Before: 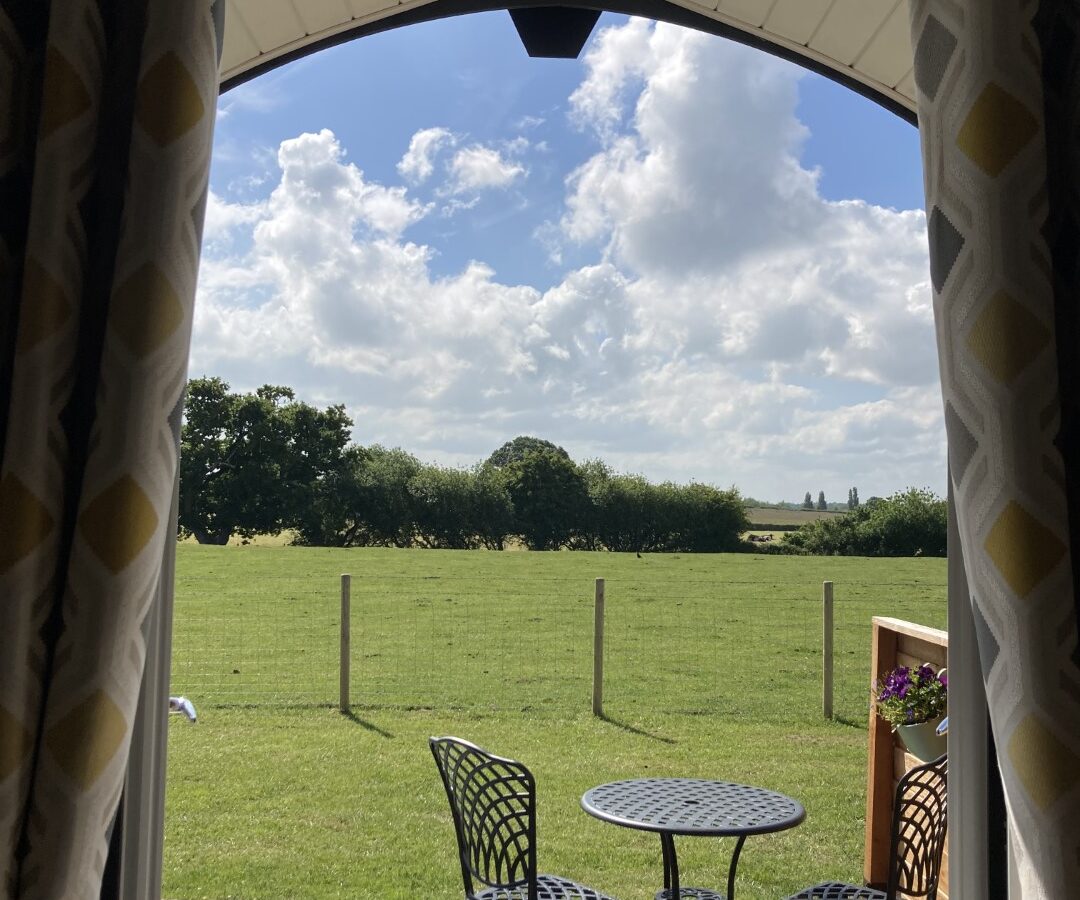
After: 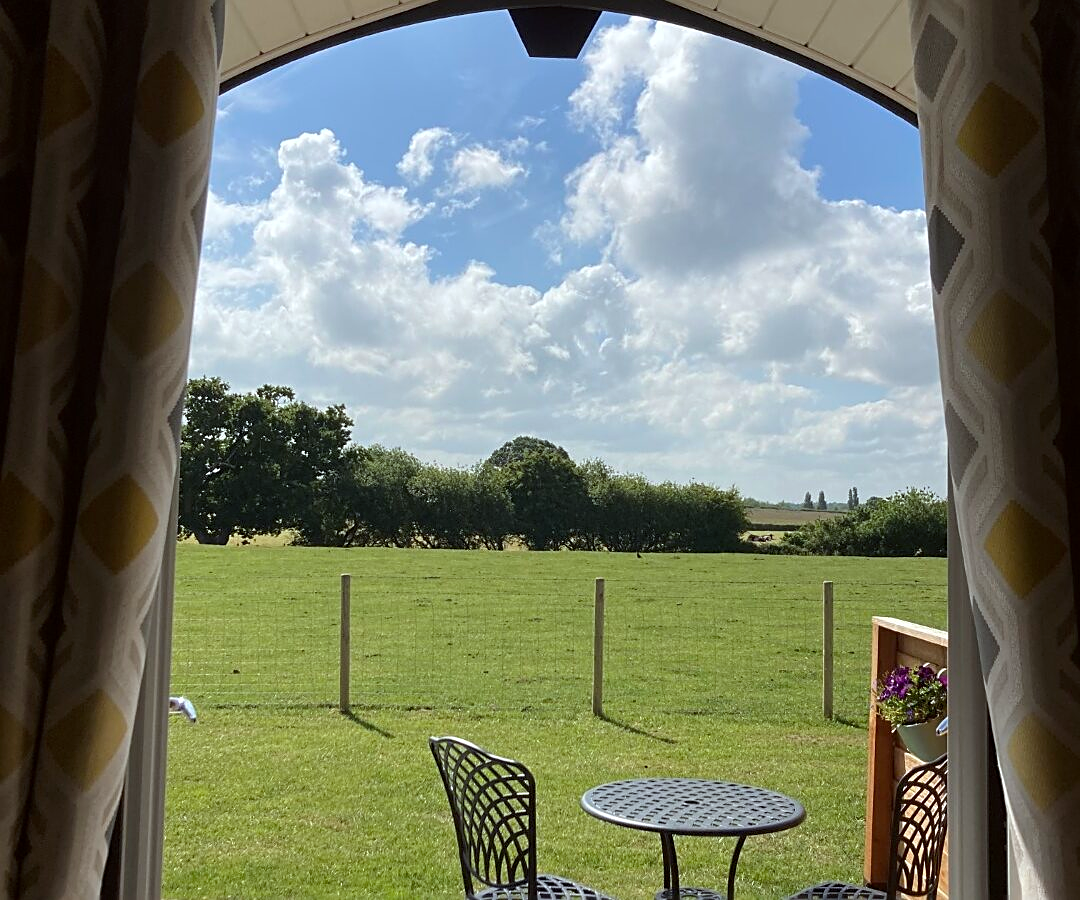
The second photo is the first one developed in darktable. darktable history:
sharpen: on, module defaults
color correction: highlights a* -2.83, highlights b* -2.55, shadows a* 2.22, shadows b* 3.03
